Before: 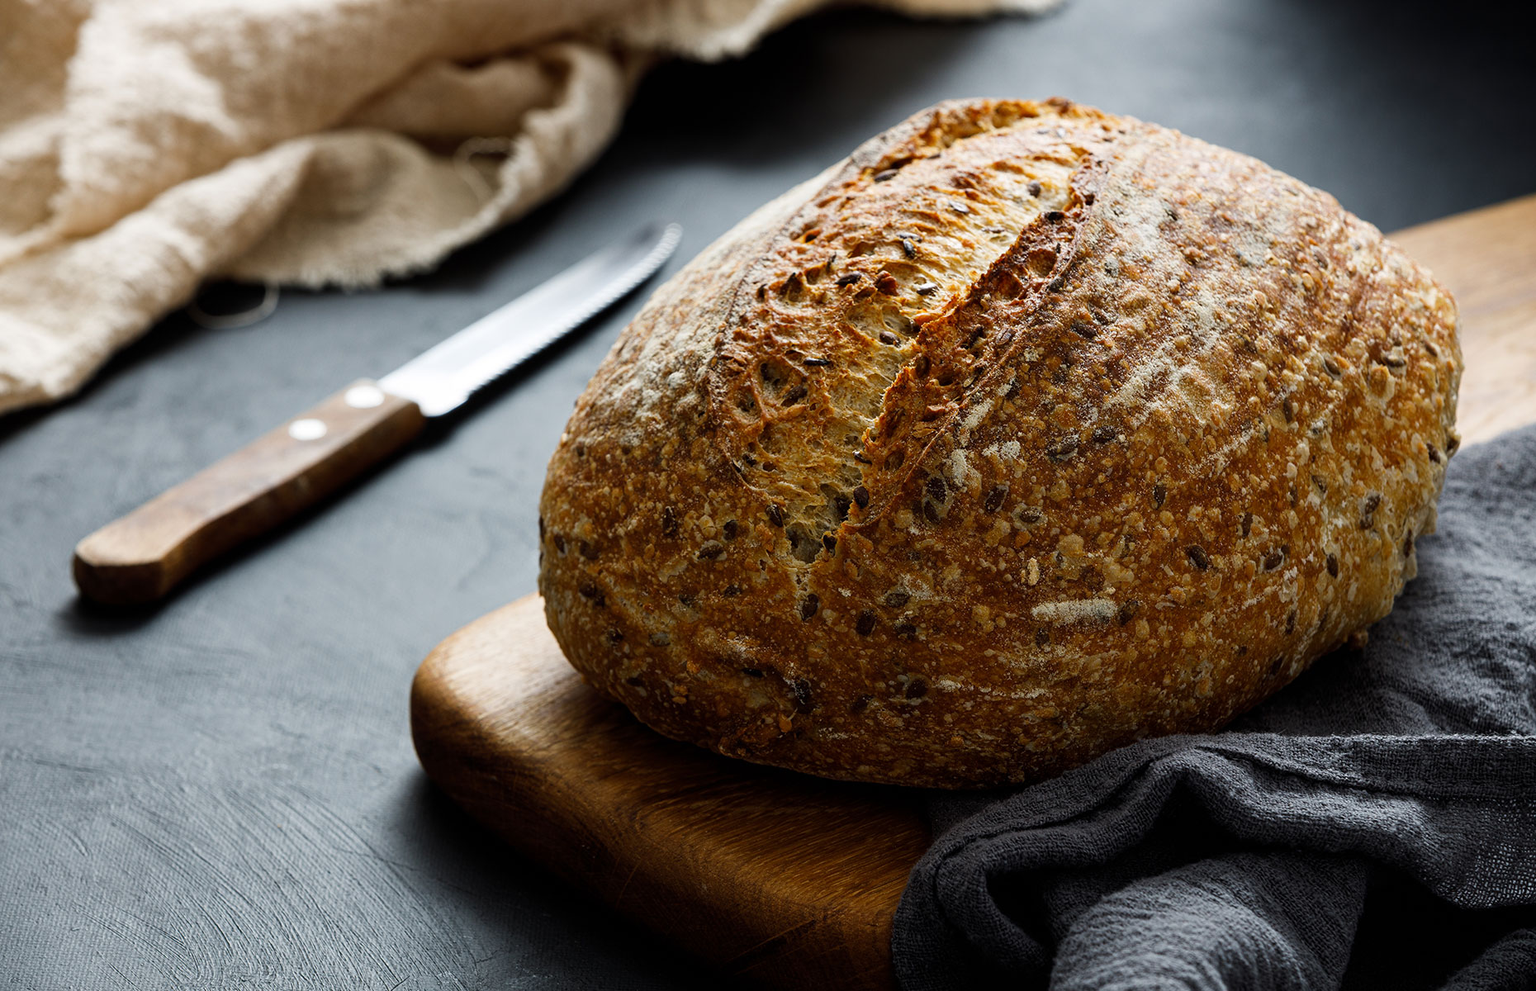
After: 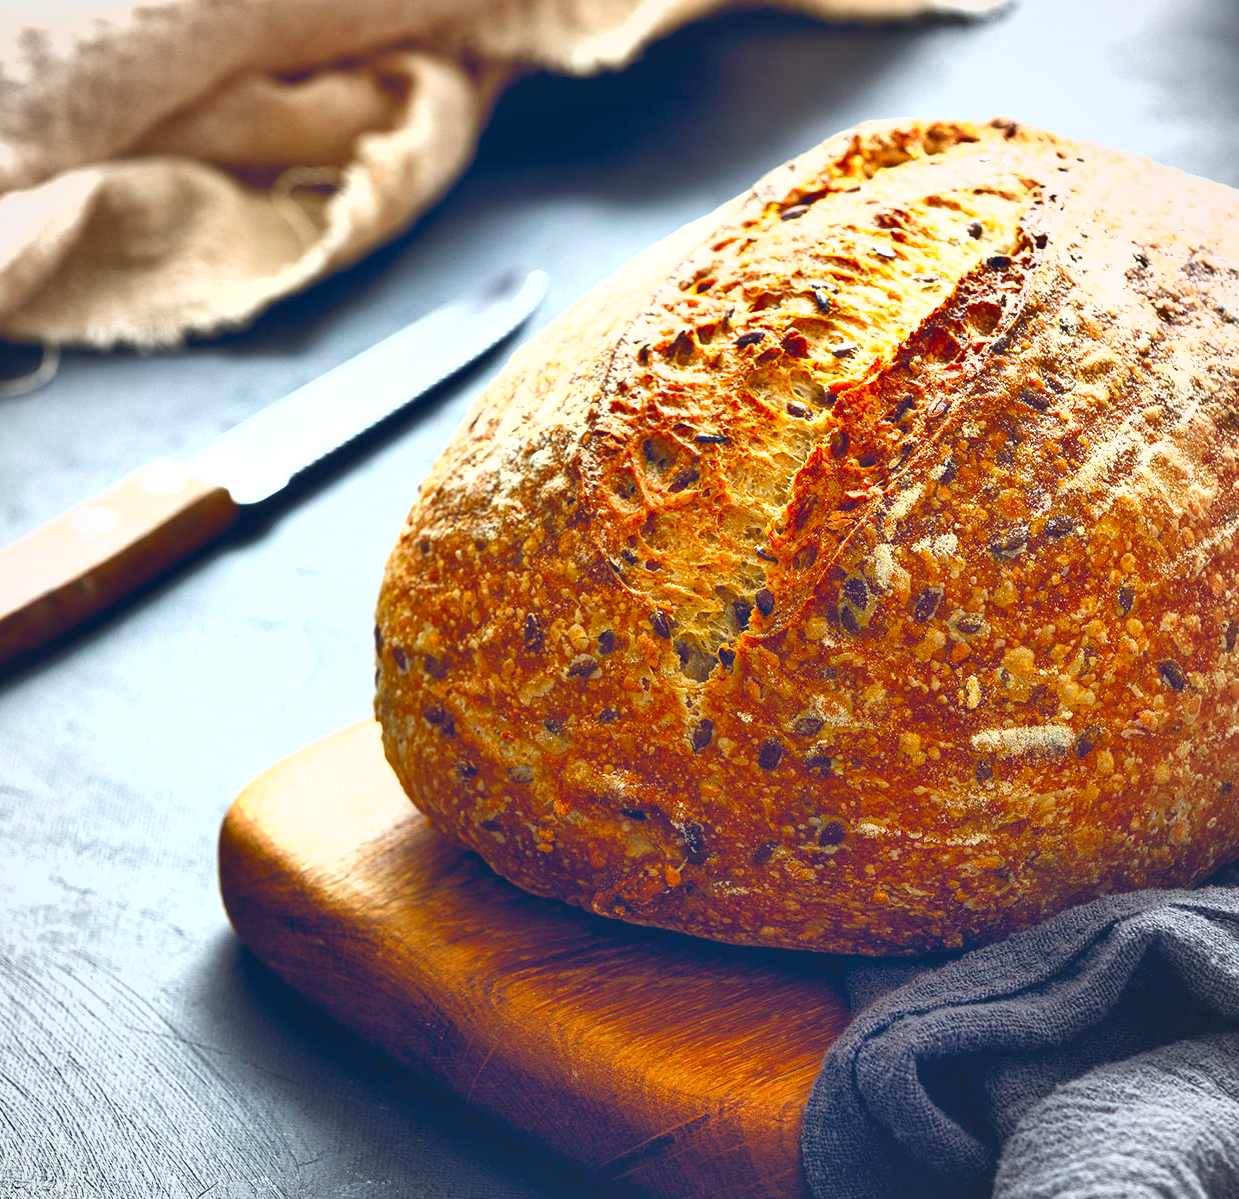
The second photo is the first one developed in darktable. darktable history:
contrast brightness saturation: contrast -0.21, saturation 0.187
color balance rgb: shadows lift › luminance 0.791%, shadows lift › chroma 0.425%, shadows lift › hue 18.91°, global offset › luminance 0.409%, global offset › chroma 0.201%, global offset › hue 254.42°, perceptual saturation grading › global saturation 20.769%, perceptual saturation grading › highlights -19.976%, perceptual saturation grading › shadows 29.8%, global vibrance 5.551%
crop and rotate: left 14.976%, right 18.372%
shadows and highlights: highlights color adjustment 0.384%, soften with gaussian
exposure: black level correction 0, exposure 1.739 EV, compensate exposure bias true, compensate highlight preservation false
vignetting: brightness -0.17
